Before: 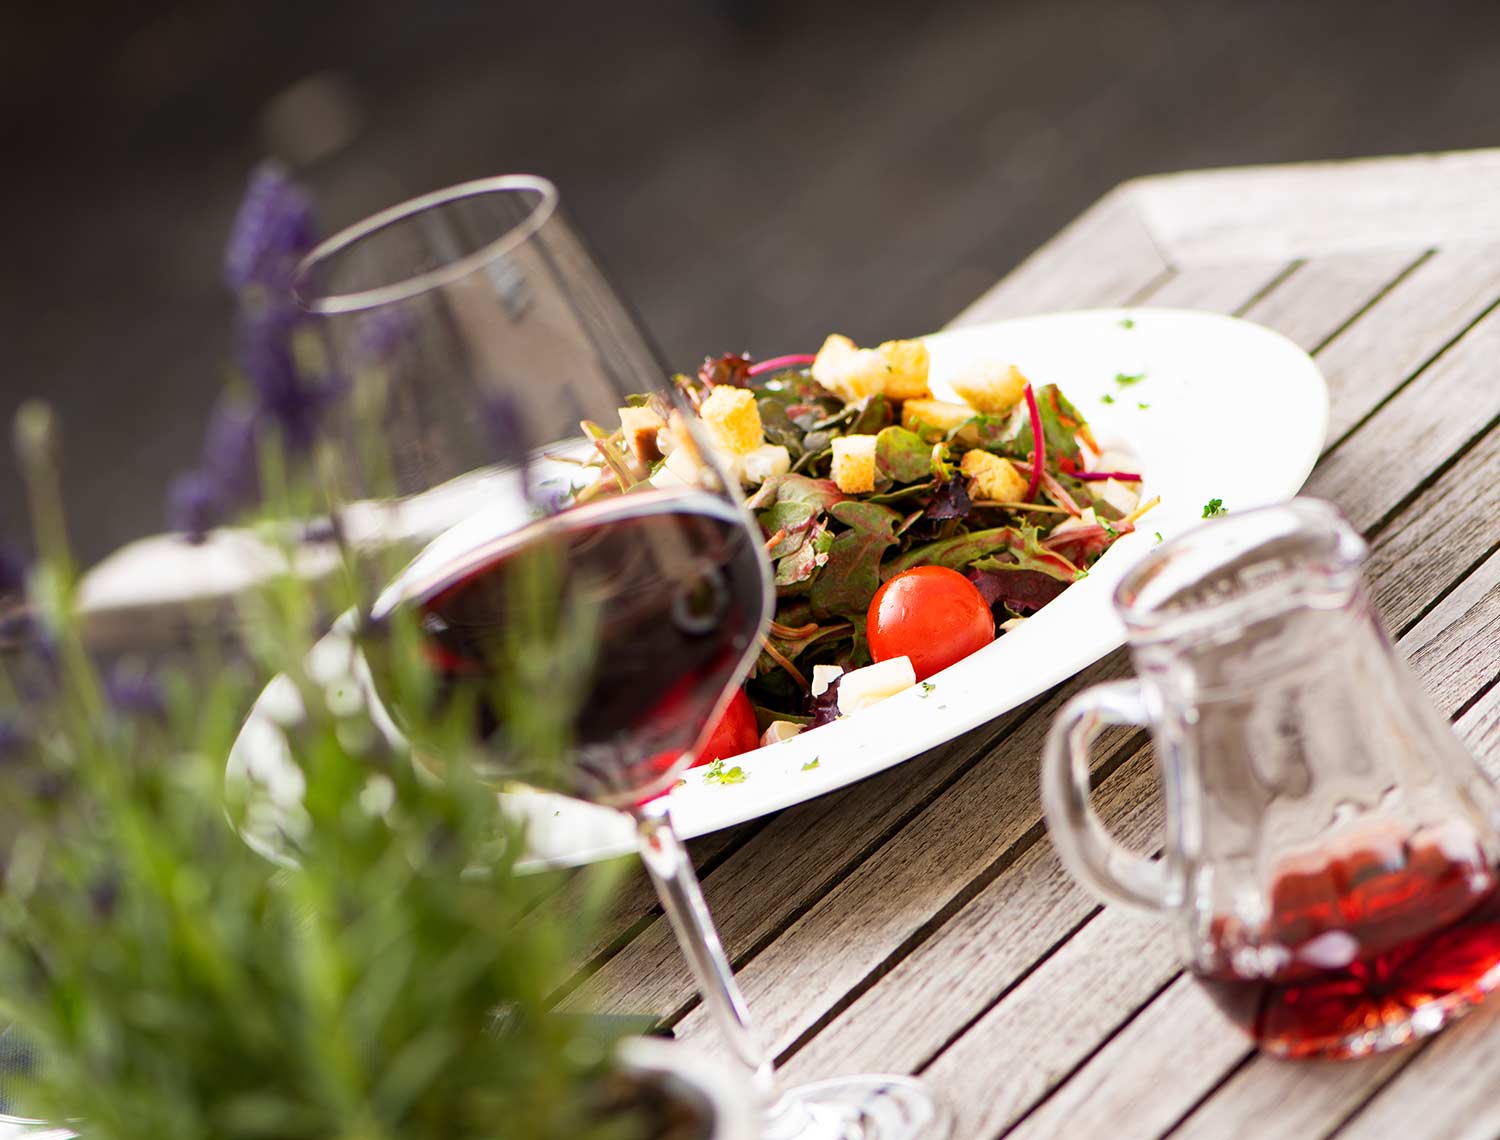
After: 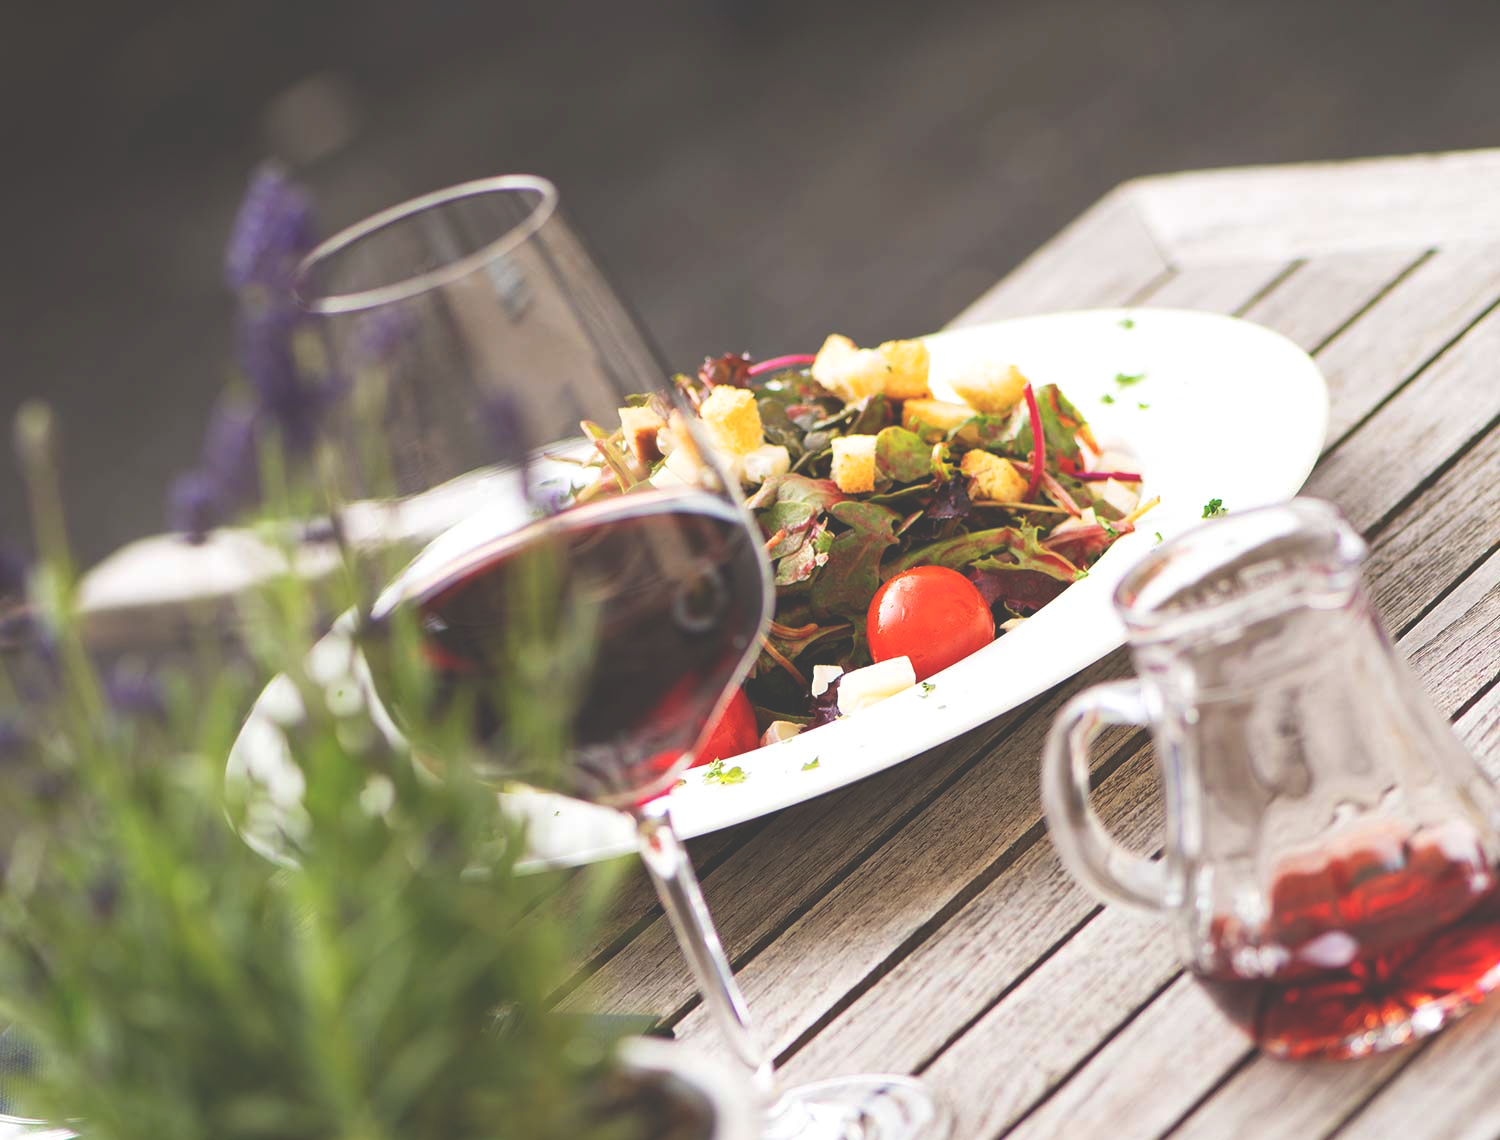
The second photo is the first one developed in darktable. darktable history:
exposure: black level correction -0.039, exposure 0.061 EV, compensate highlight preservation false
